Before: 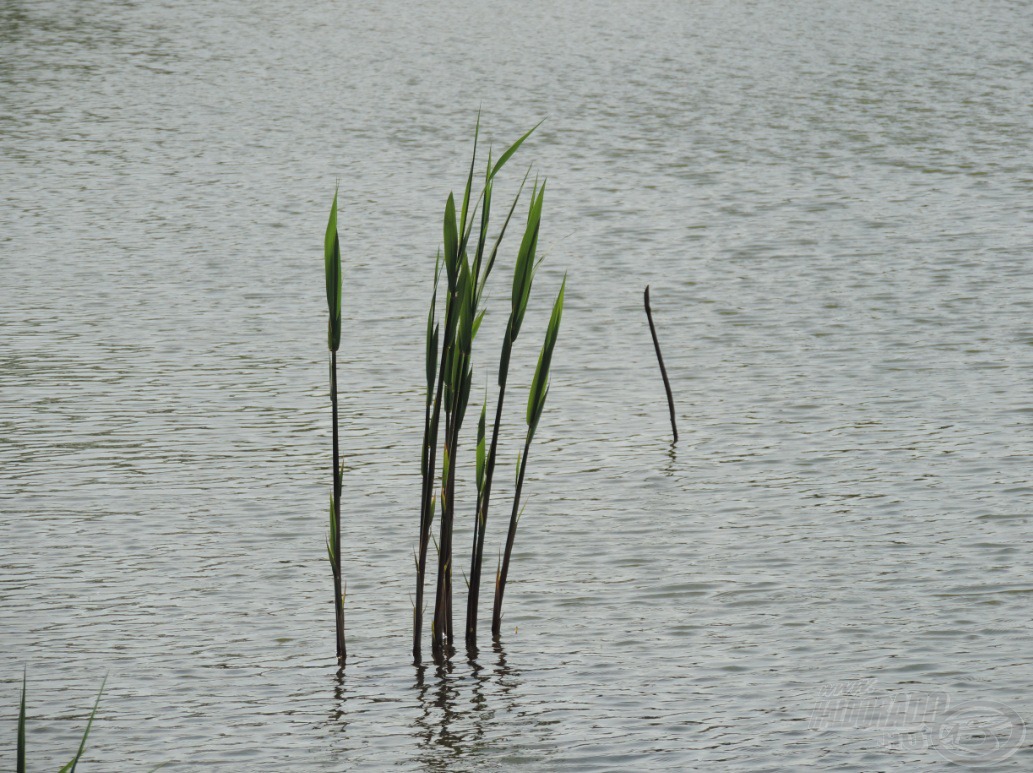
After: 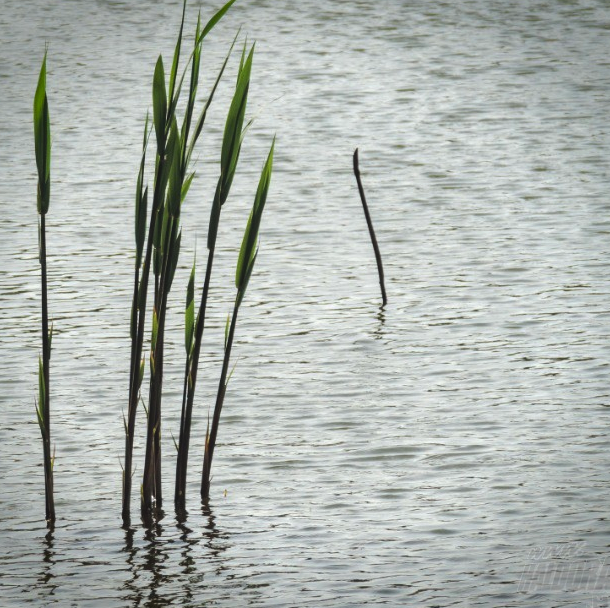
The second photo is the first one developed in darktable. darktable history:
tone equalizer: -8 EV -0.75 EV, -7 EV -0.7 EV, -6 EV -0.6 EV, -5 EV -0.4 EV, -3 EV 0.4 EV, -2 EV 0.6 EV, -1 EV 0.7 EV, +0 EV 0.75 EV, edges refinement/feathering 500, mask exposure compensation -1.57 EV, preserve details no
crop and rotate: left 28.256%, top 17.734%, right 12.656%, bottom 3.573%
local contrast: detail 110%
vignetting: fall-off start 88.53%, fall-off radius 44.2%, saturation 0.376, width/height ratio 1.161
